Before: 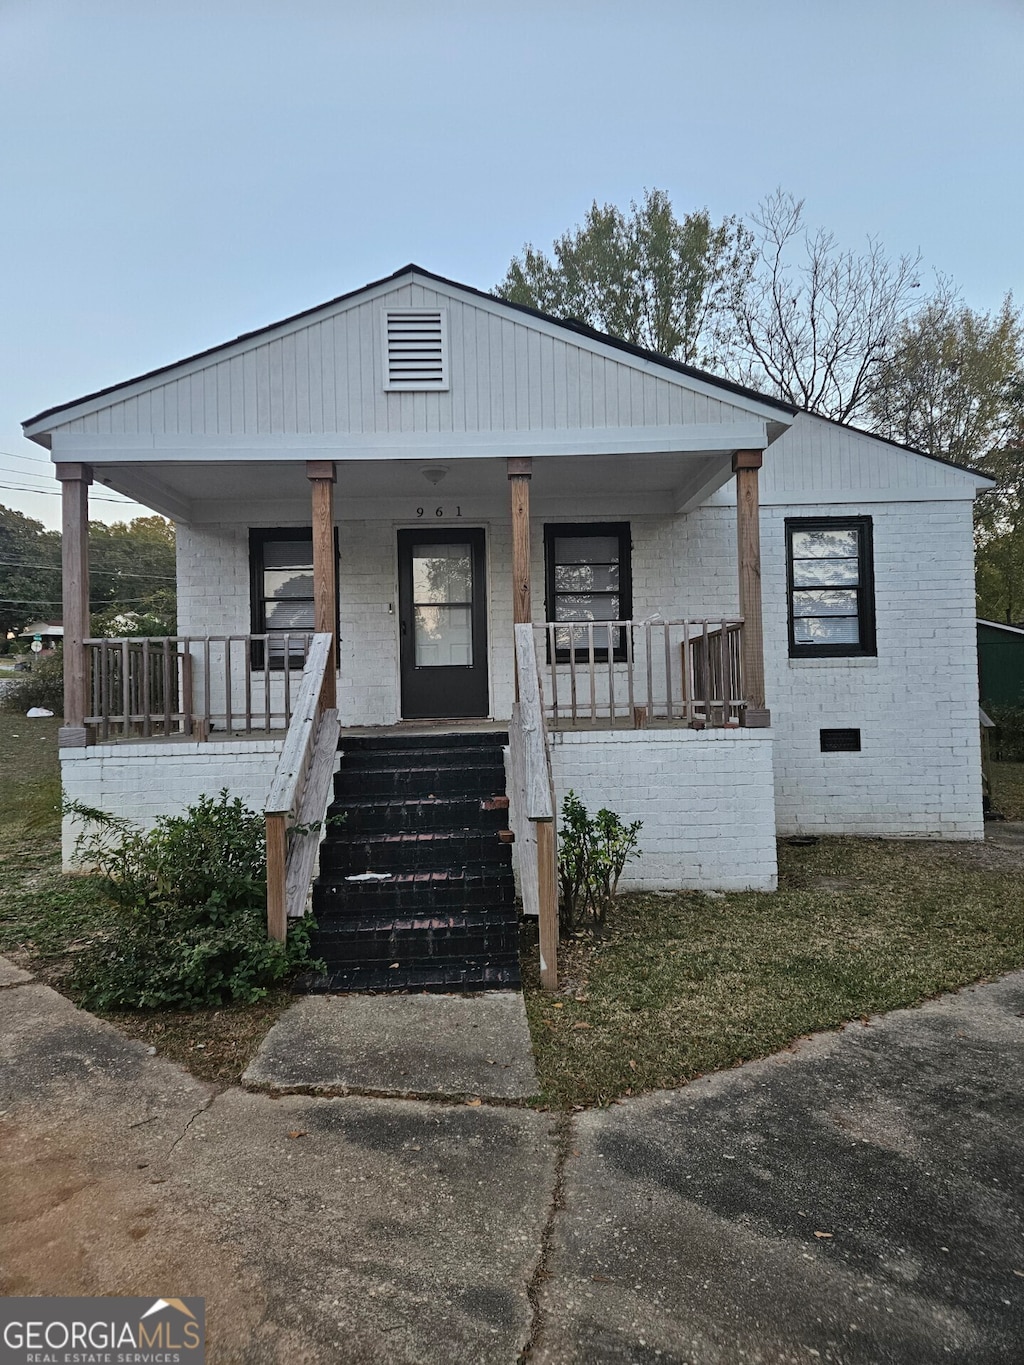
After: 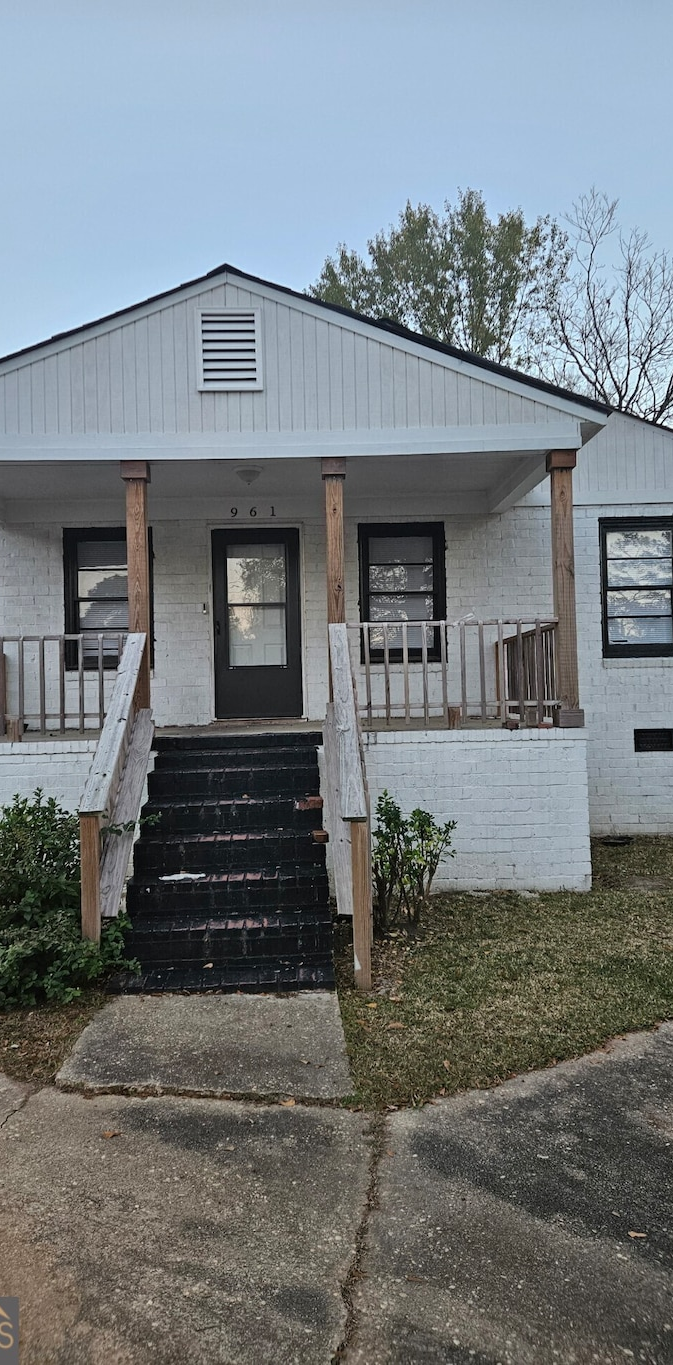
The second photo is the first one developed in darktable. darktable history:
crop and rotate: left 18.212%, right 15.988%
